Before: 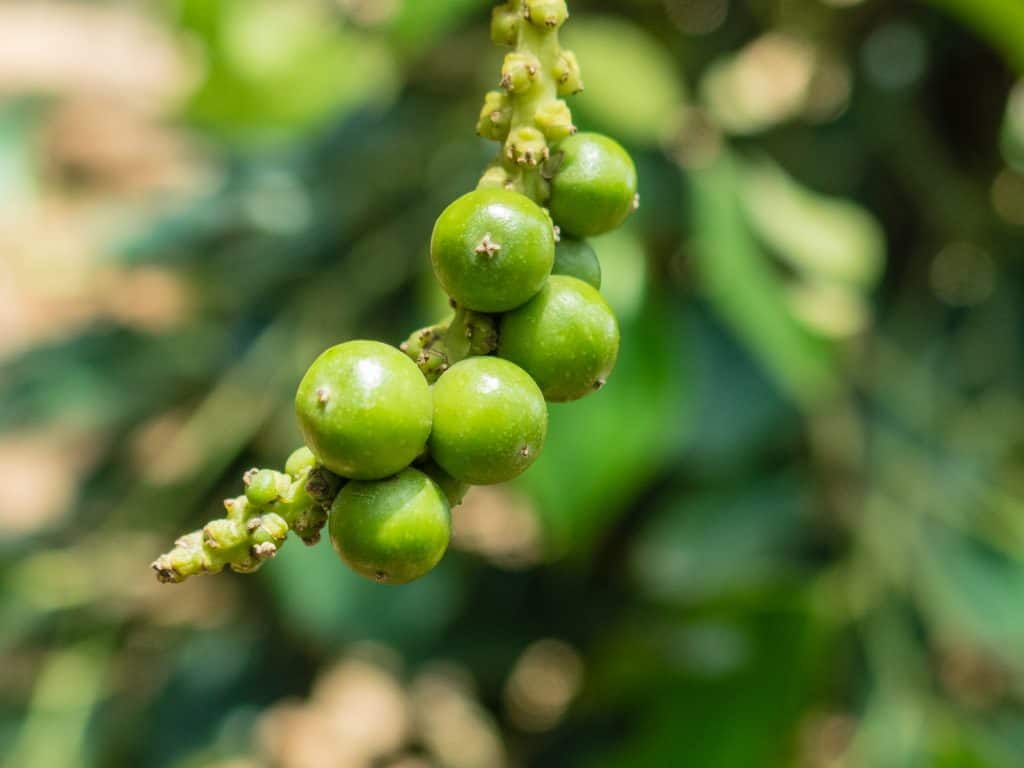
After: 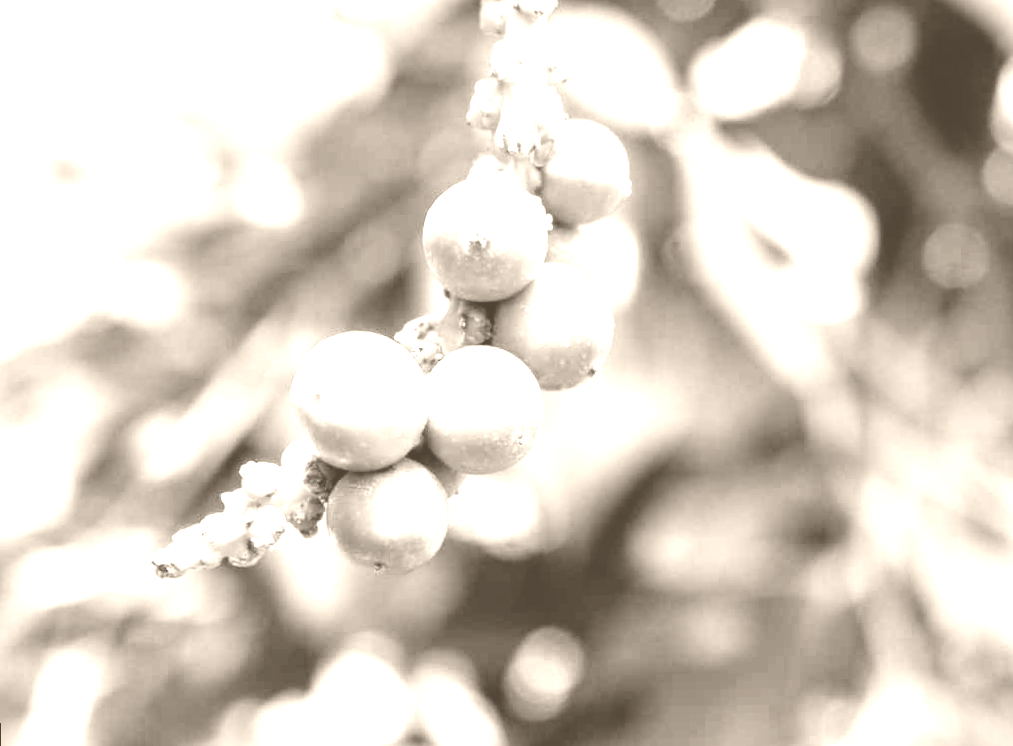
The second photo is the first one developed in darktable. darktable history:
exposure: black level correction 0, exposure 0.5 EV, compensate highlight preservation false
rotate and perspective: rotation -1°, crop left 0.011, crop right 0.989, crop top 0.025, crop bottom 0.975
colorize: hue 34.49°, saturation 35.33%, source mix 100%, version 1
filmic rgb: middle gray luminance 12.74%, black relative exposure -10.13 EV, white relative exposure 3.47 EV, threshold 6 EV, target black luminance 0%, hardness 5.74, latitude 44.69%, contrast 1.221, highlights saturation mix 5%, shadows ↔ highlights balance 26.78%, add noise in highlights 0, preserve chrominance no, color science v3 (2019), use custom middle-gray values true, iterations of high-quality reconstruction 0, contrast in highlights soft, enable highlight reconstruction true
